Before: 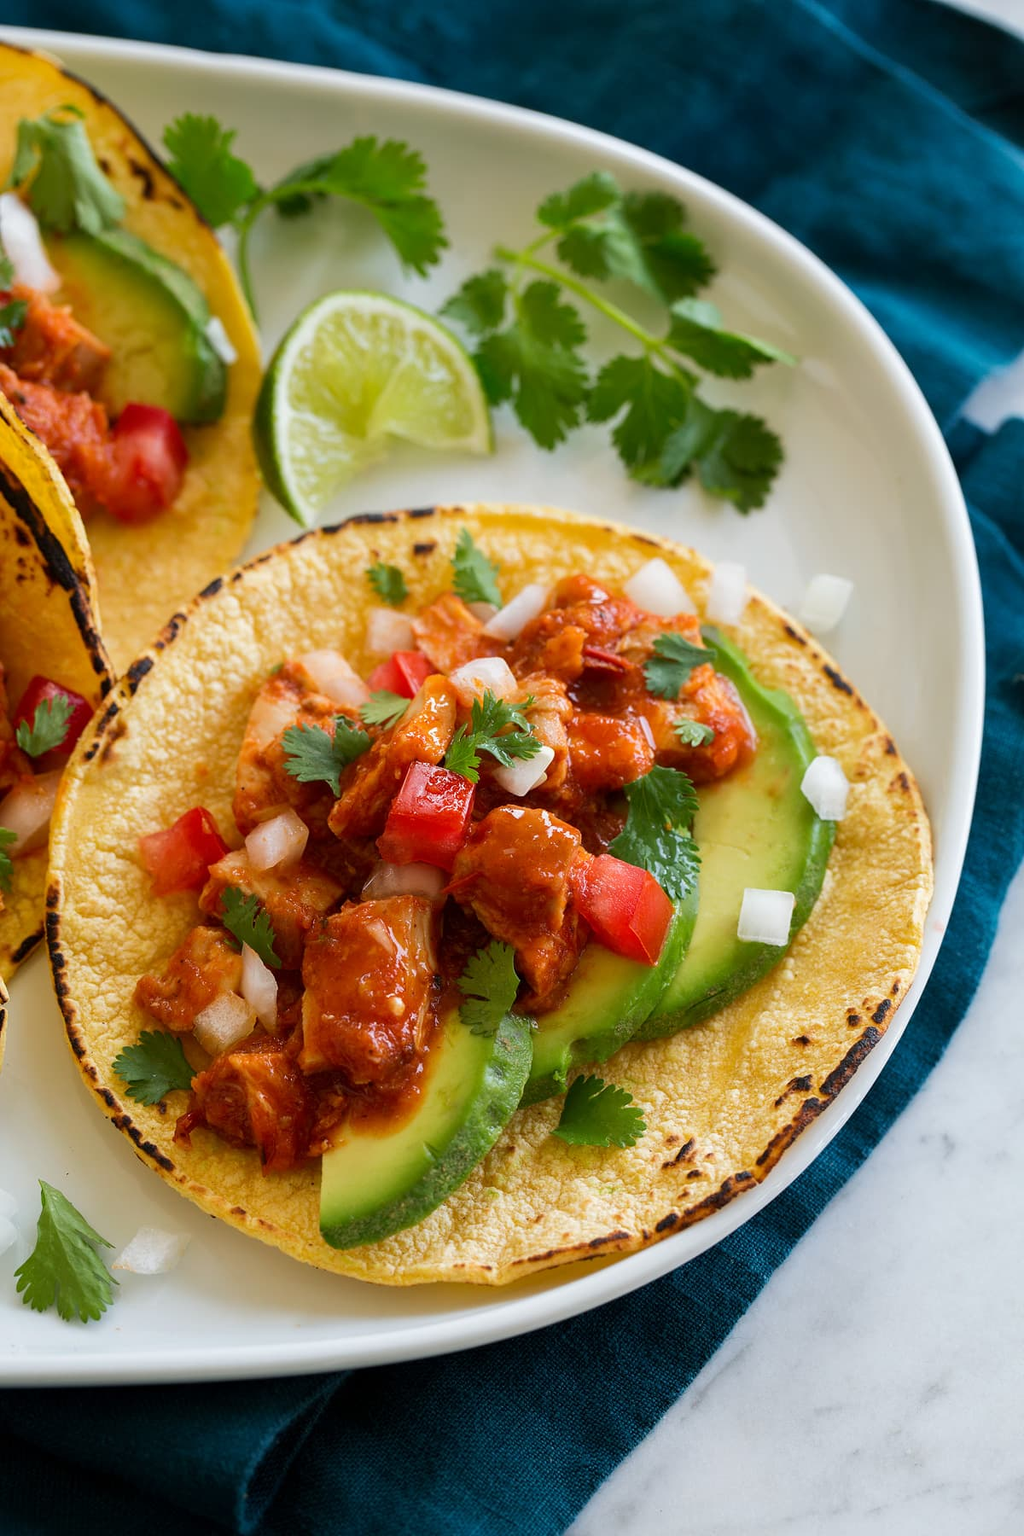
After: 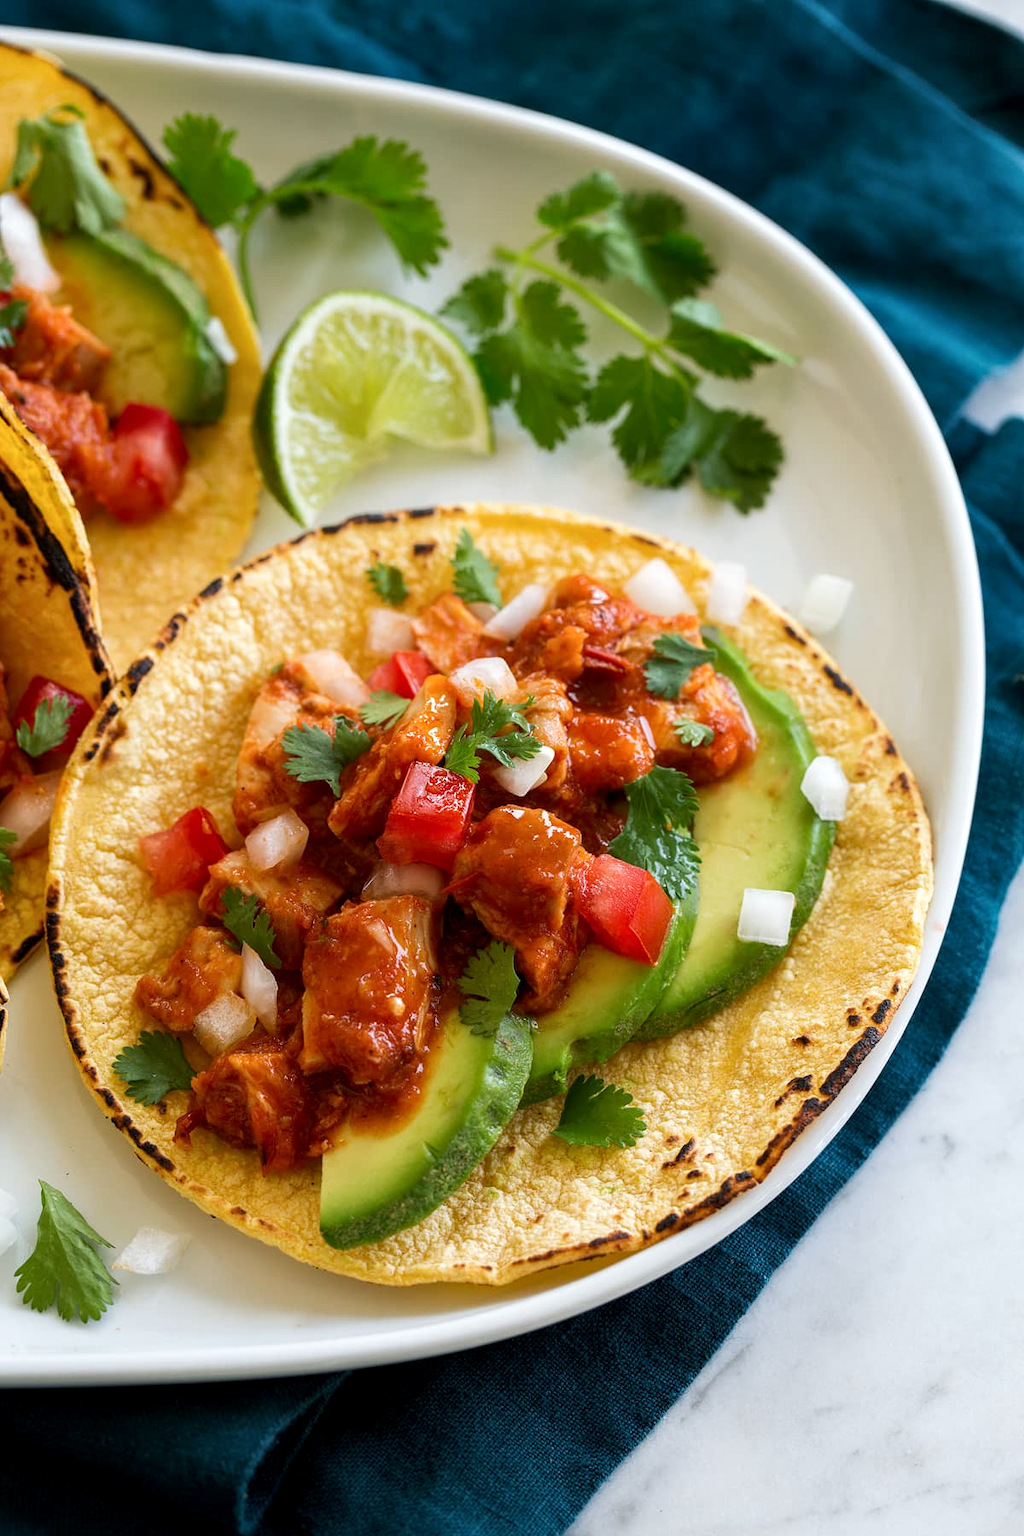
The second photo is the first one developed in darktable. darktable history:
shadows and highlights: shadows 0.611, highlights 41.88
local contrast: highlights 101%, shadows 101%, detail 131%, midtone range 0.2
